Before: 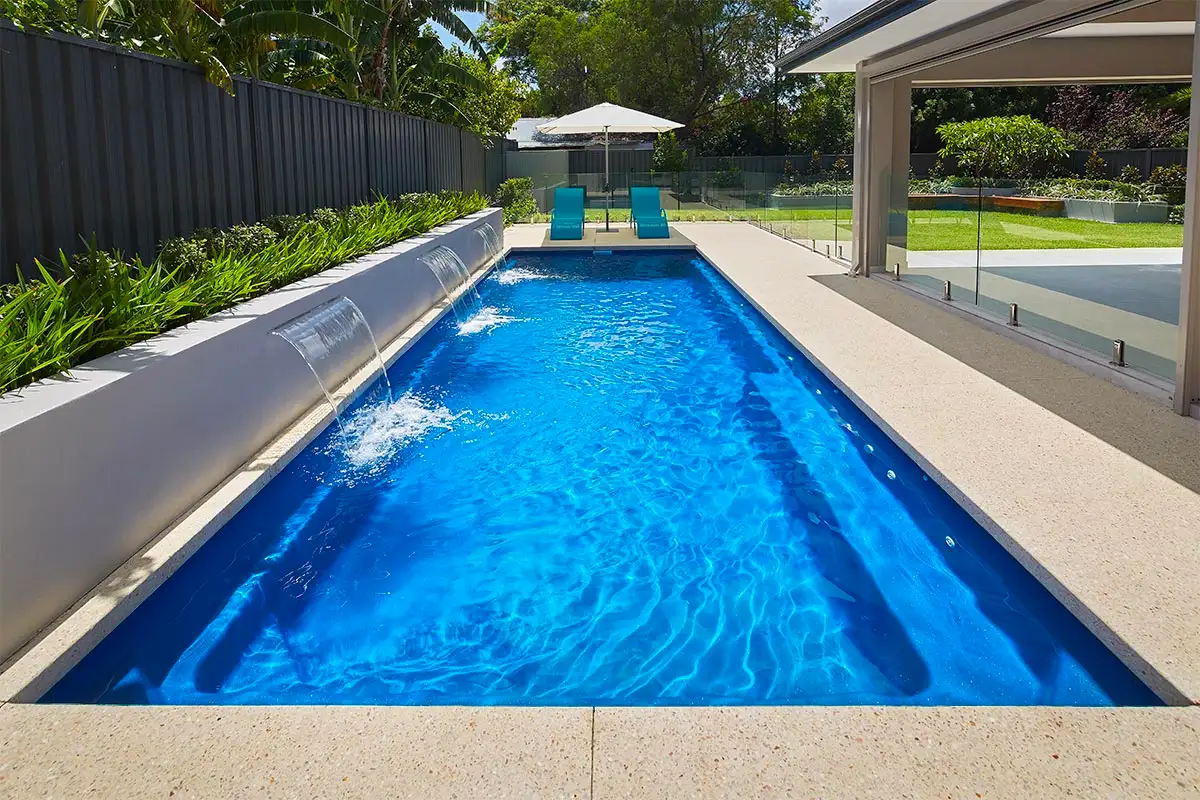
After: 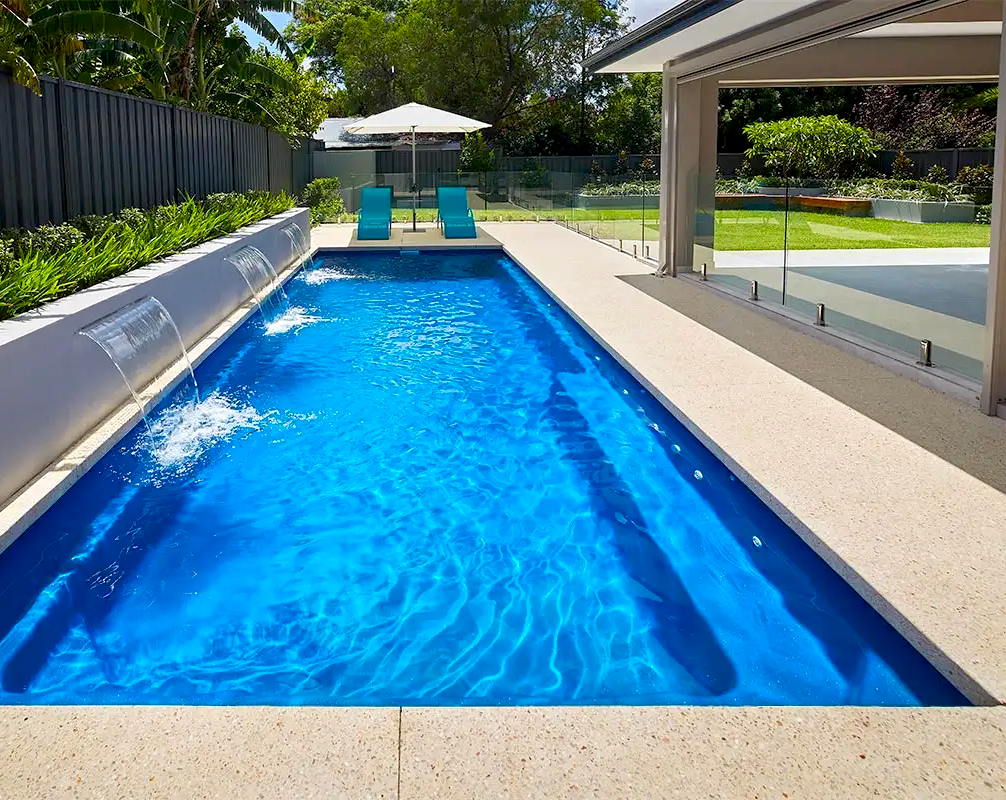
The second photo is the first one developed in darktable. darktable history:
exposure: black level correction 0.007, exposure 0.159 EV, compensate highlight preservation false
crop: left 16.145%
